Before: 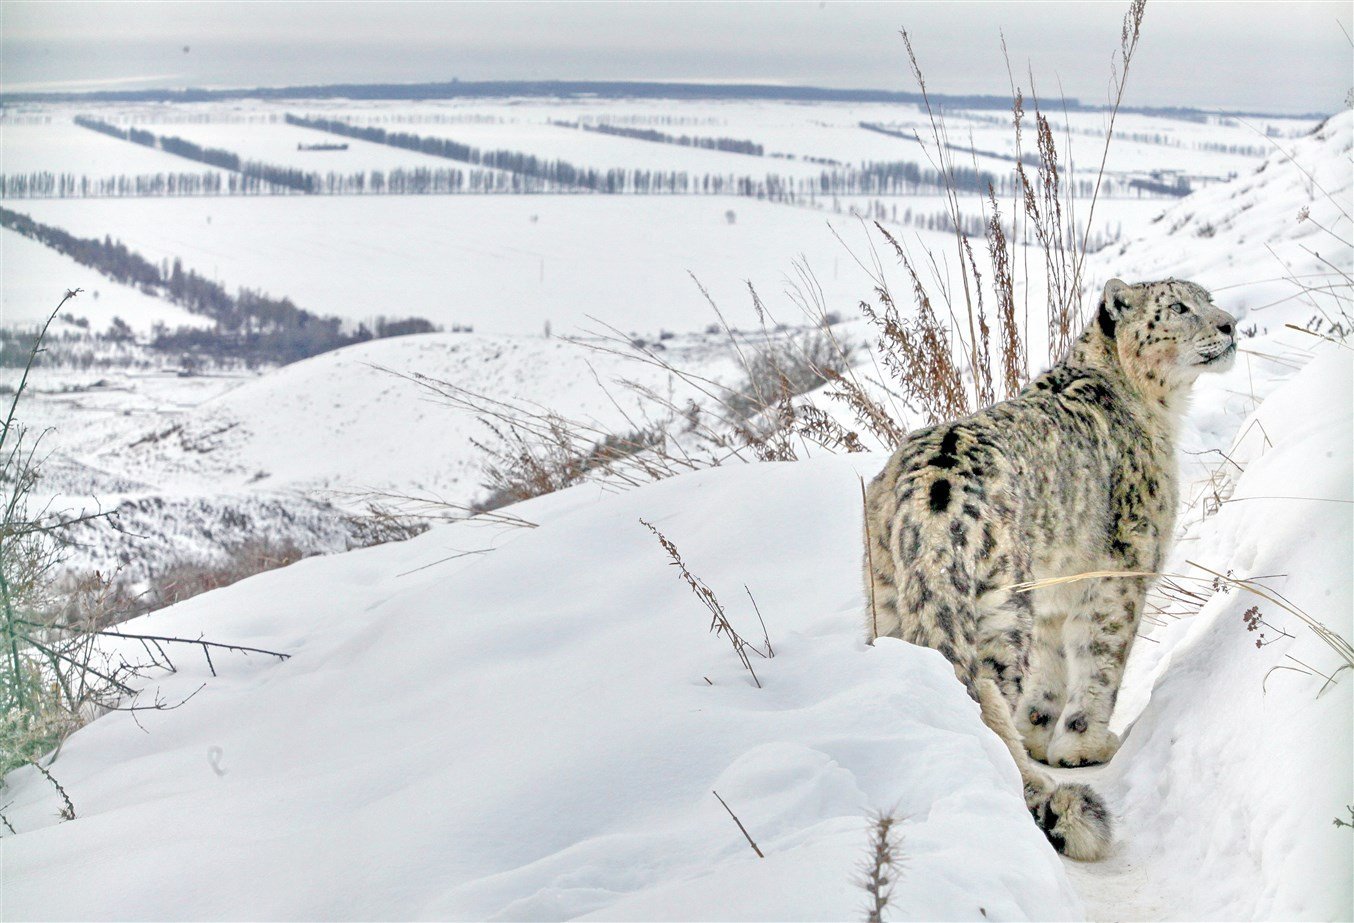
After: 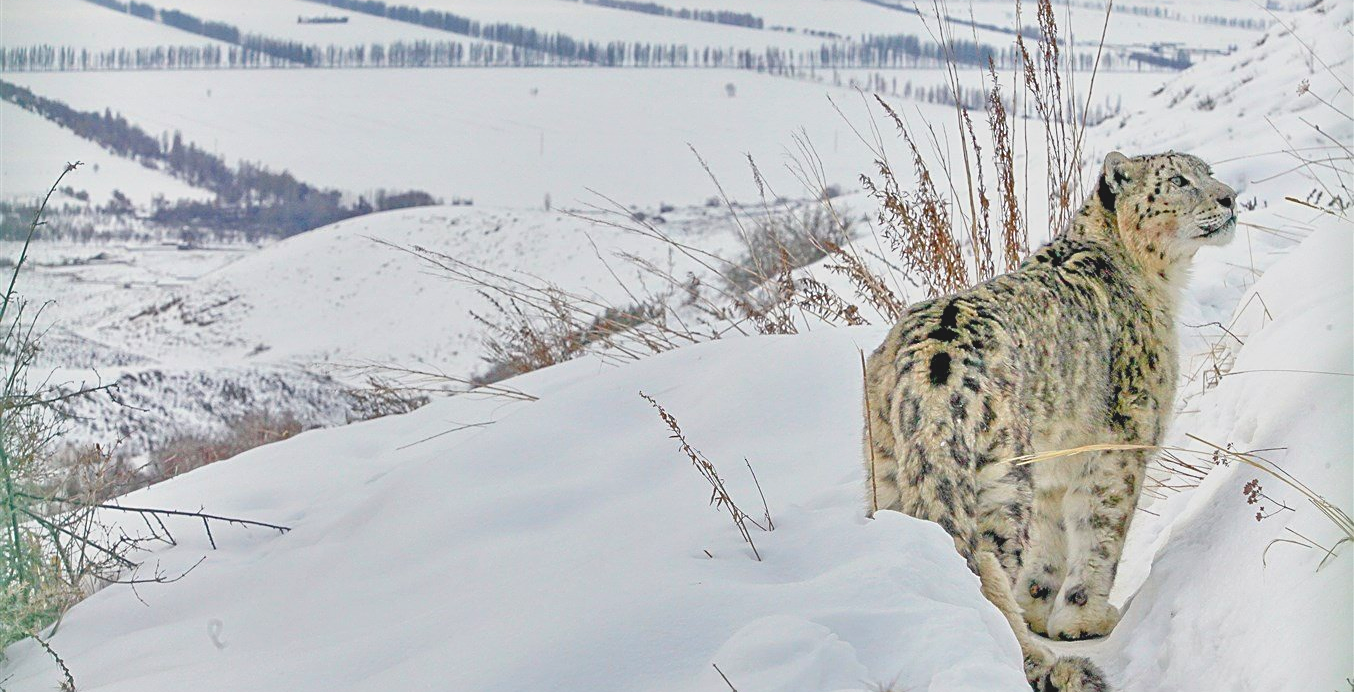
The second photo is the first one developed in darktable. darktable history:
contrast brightness saturation: contrast -0.19, saturation 0.19
sharpen: on, module defaults
crop: top 13.819%, bottom 11.169%
